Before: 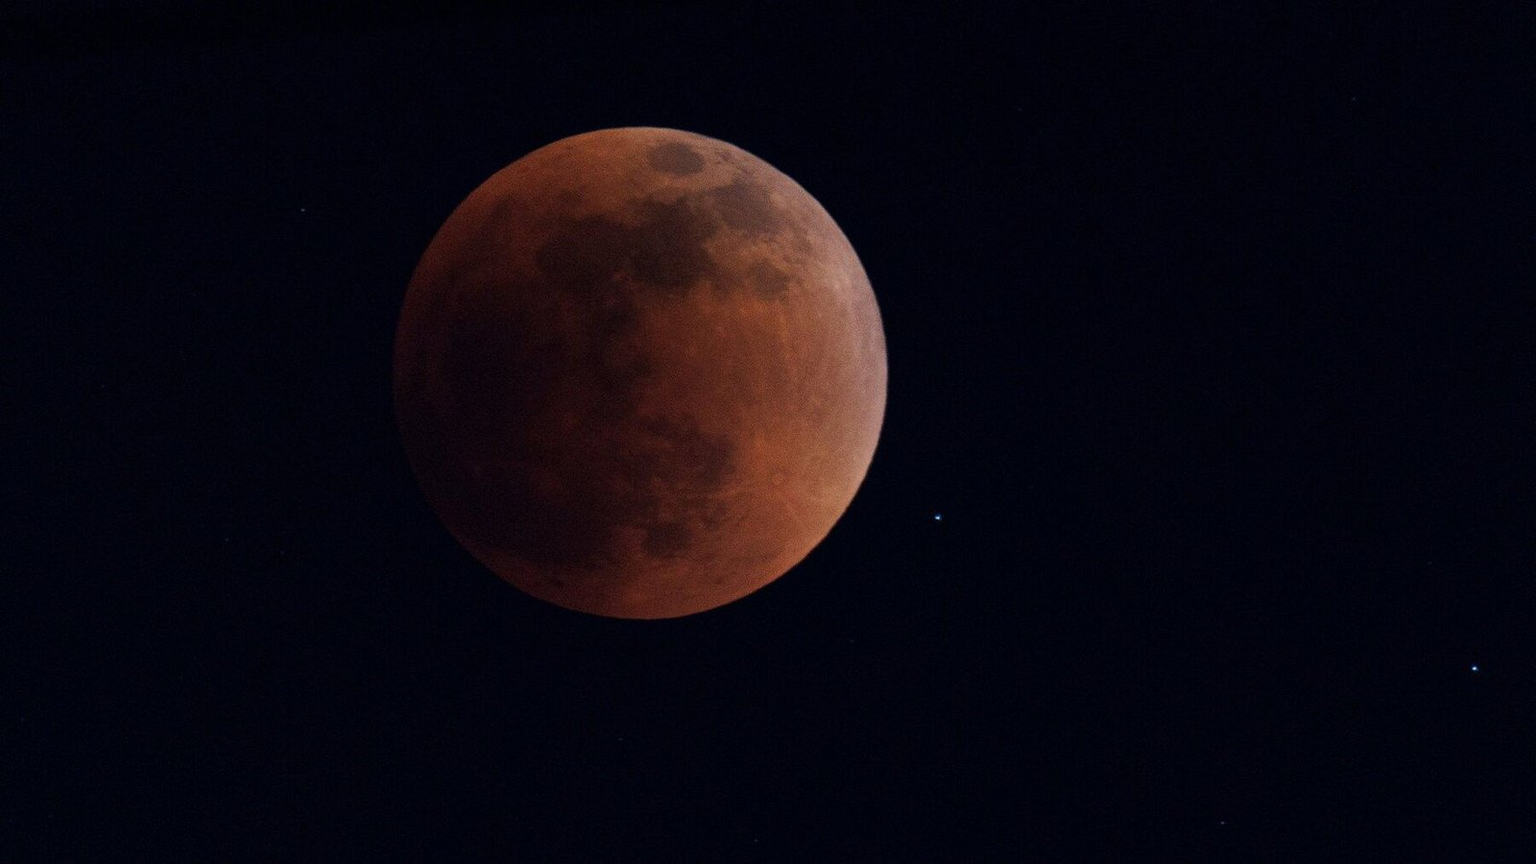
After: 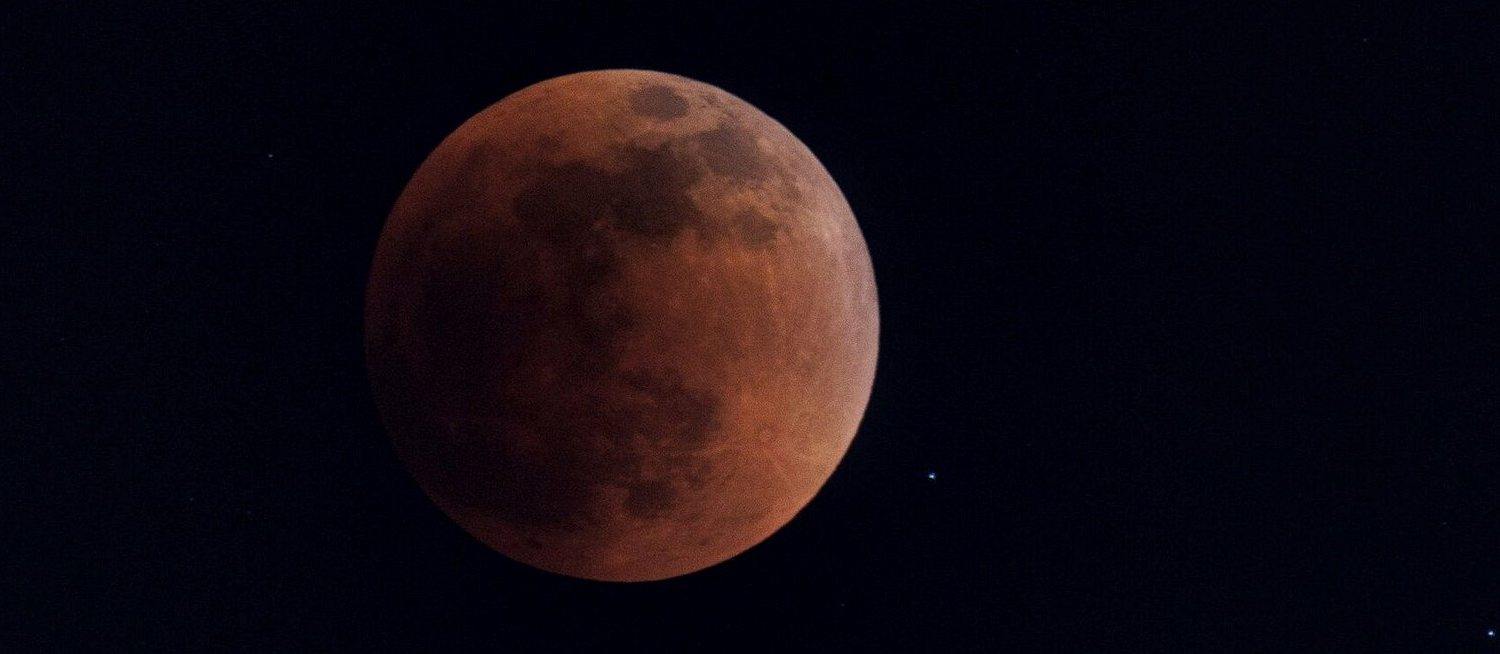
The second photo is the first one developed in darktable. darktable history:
crop: left 2.826%, top 7.064%, right 3.415%, bottom 20.269%
local contrast: on, module defaults
